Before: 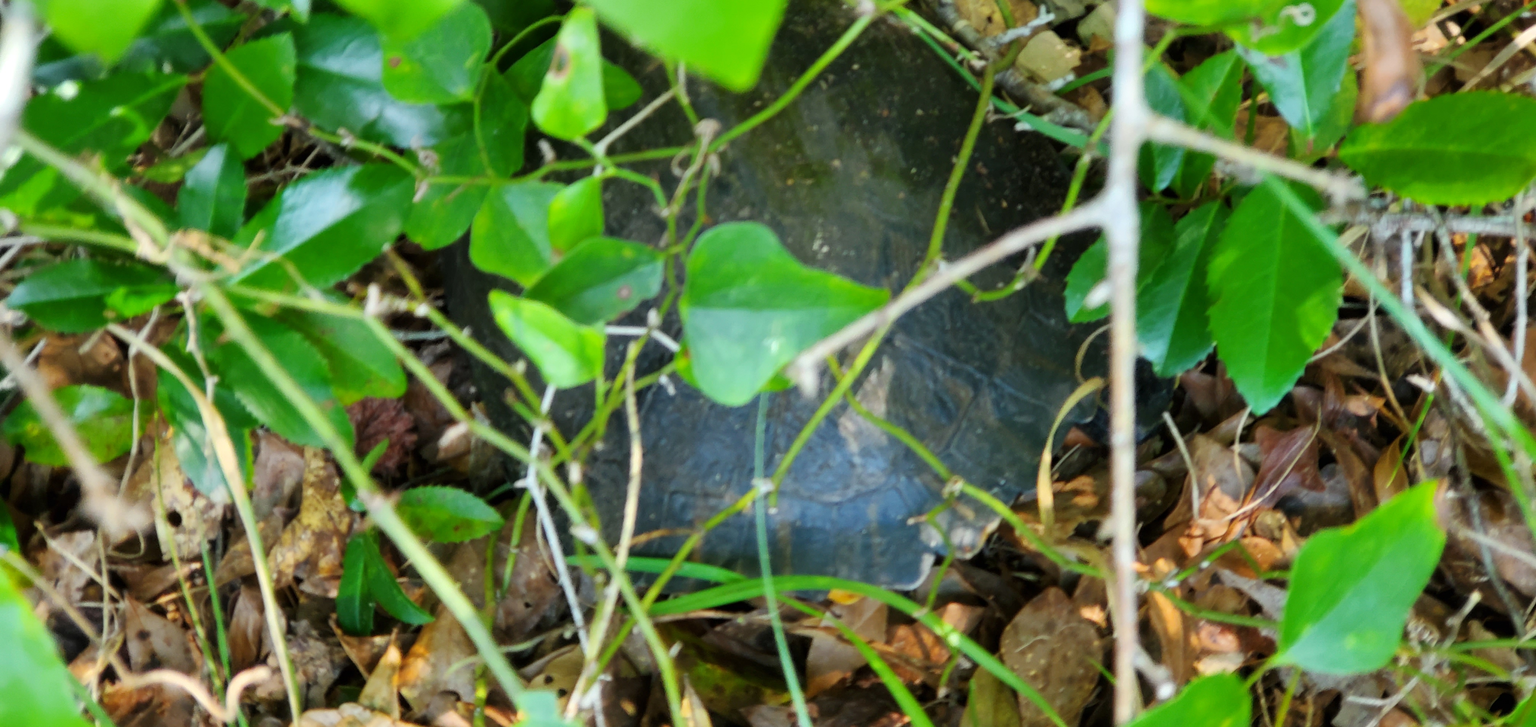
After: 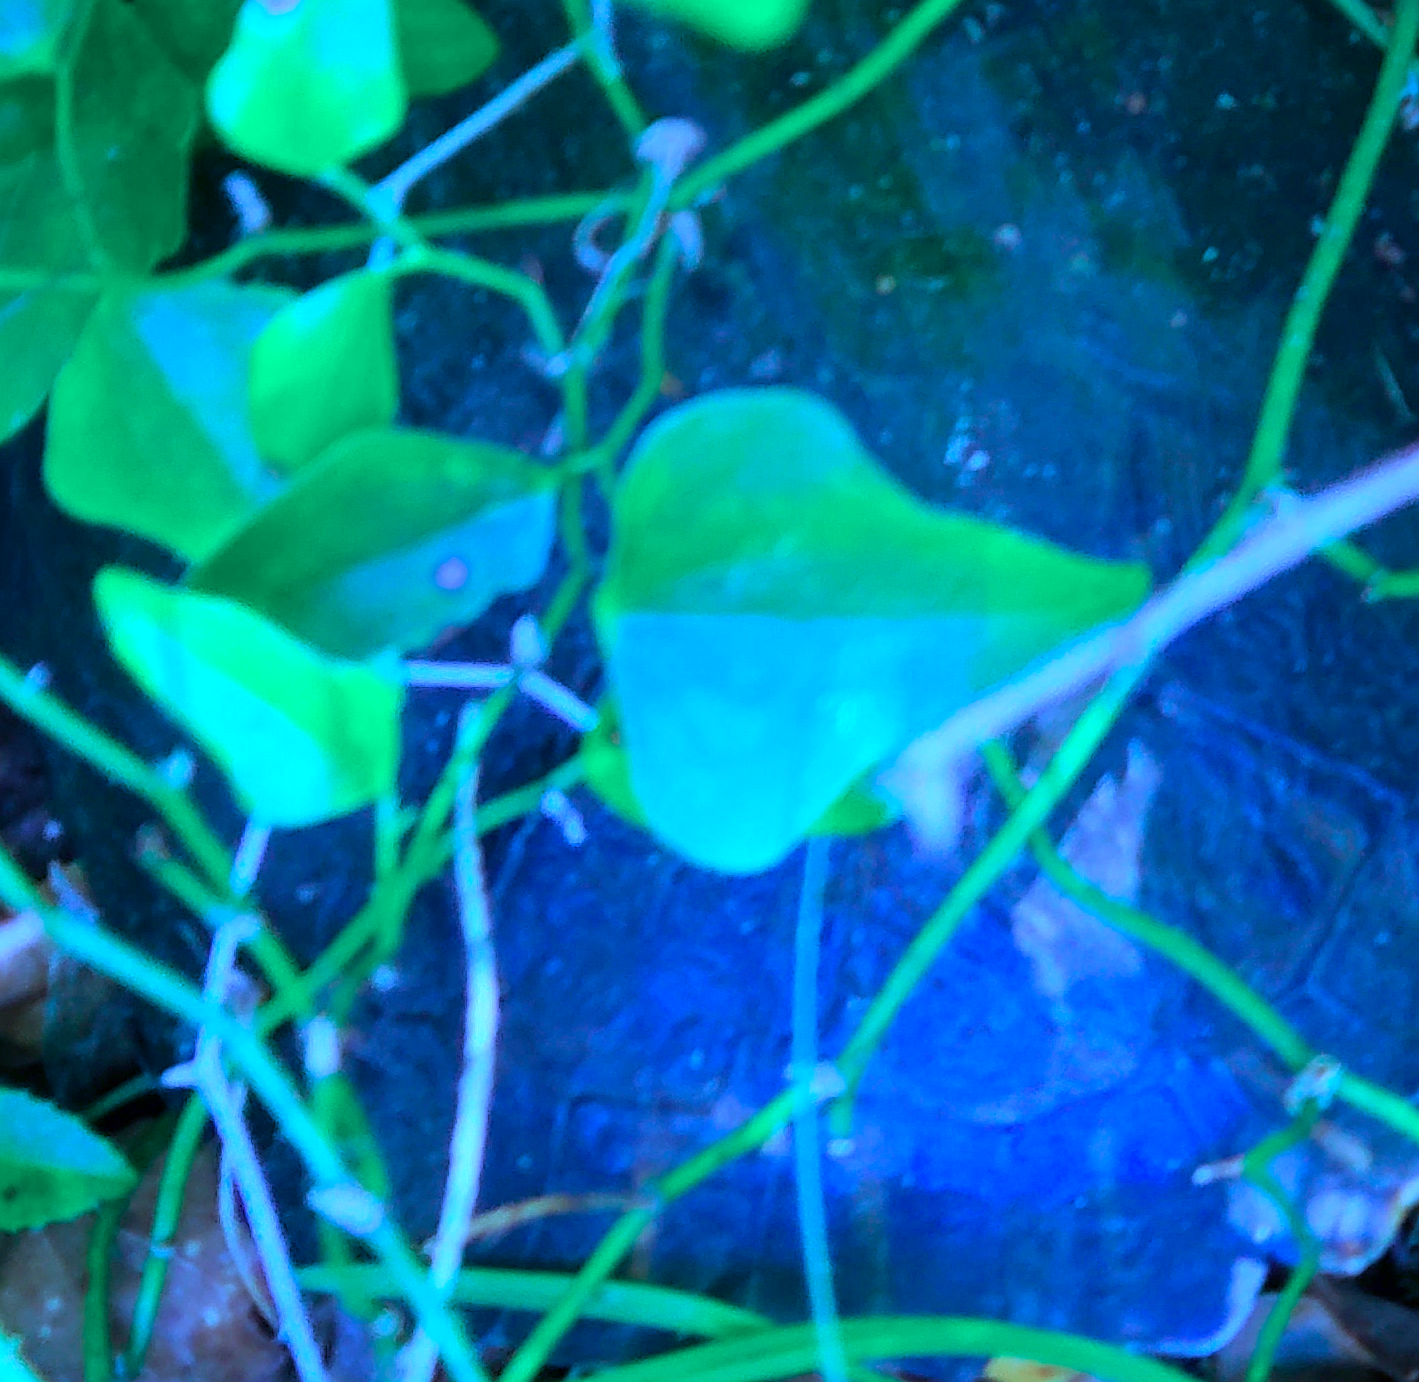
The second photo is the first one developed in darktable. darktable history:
color calibration: output R [0.948, 0.091, -0.04, 0], output G [-0.3, 1.384, -0.085, 0], output B [-0.108, 0.061, 1.08, 0], illuminant as shot in camera, x 0.484, y 0.43, temperature 2405.29 K
sharpen: on, module defaults
crop and rotate: left 29.476%, top 10.214%, right 35.32%, bottom 17.333%
